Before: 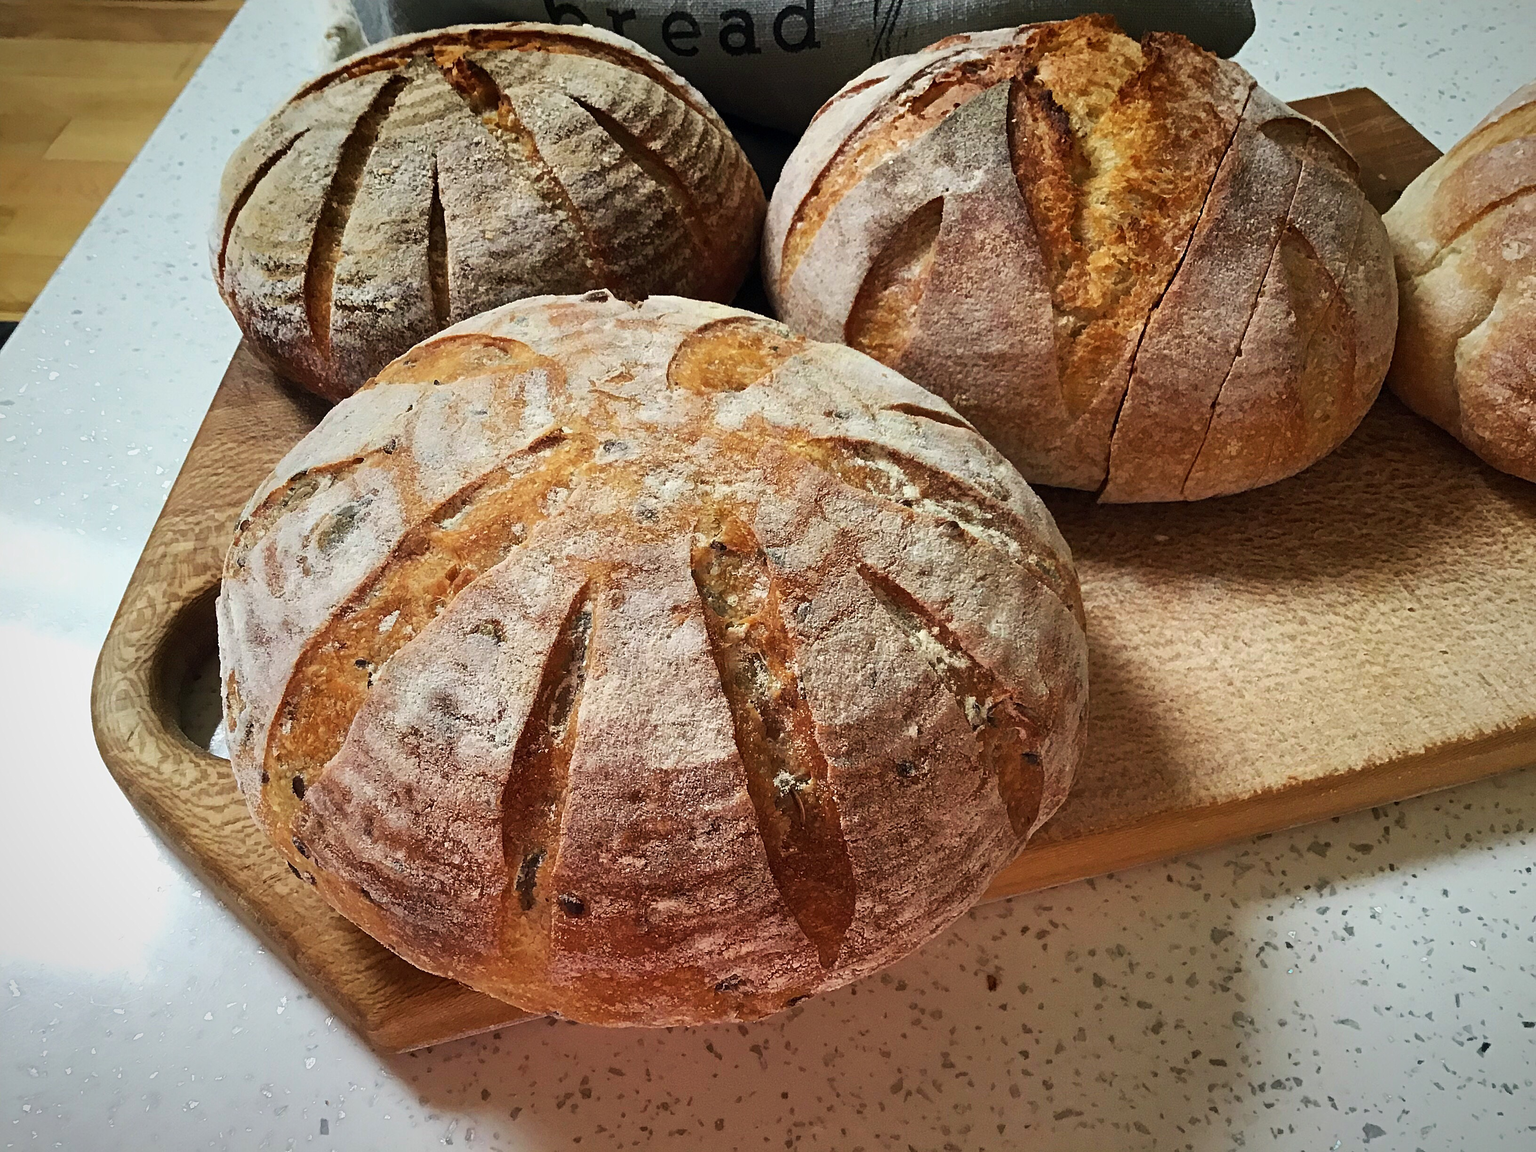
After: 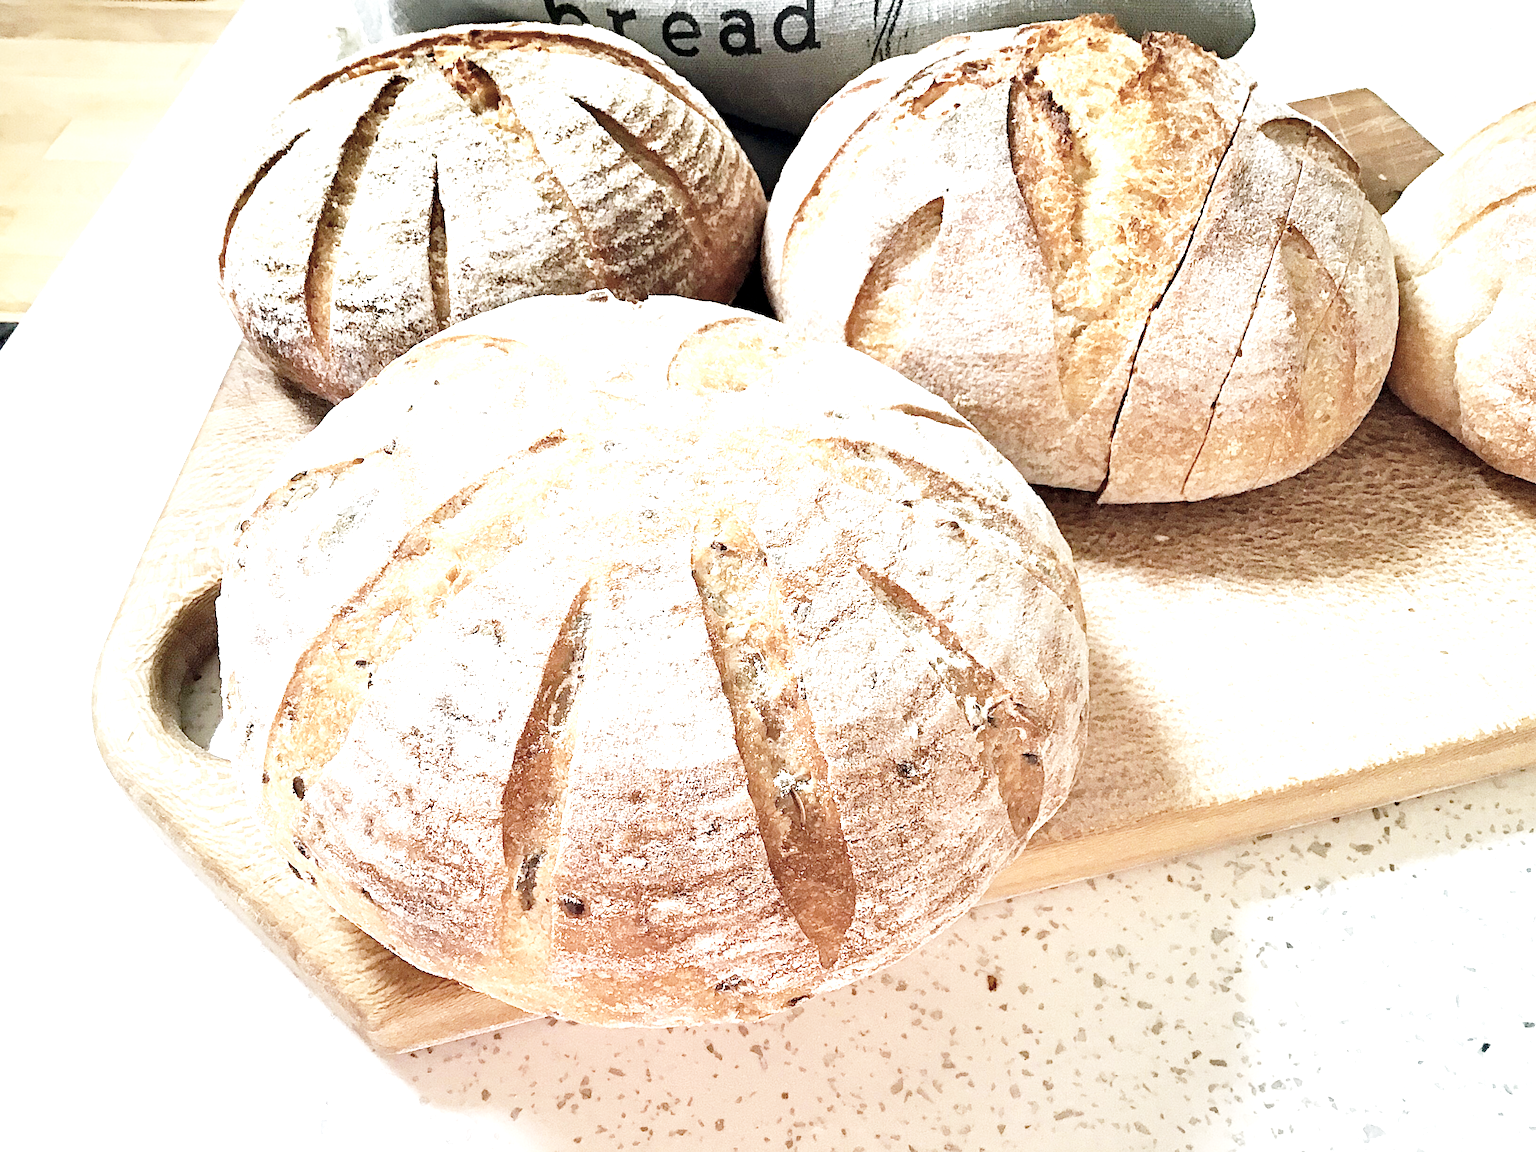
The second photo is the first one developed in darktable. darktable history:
exposure: black level correction 0.001, exposure 1.812 EV, compensate highlight preservation false
contrast brightness saturation: contrast 0.042, saturation 0.07
color correction: highlights b* 0.006, saturation 0.468
base curve: curves: ch0 [(0, 0) (0.028, 0.03) (0.121, 0.232) (0.46, 0.748) (0.859, 0.968) (1, 1)], fusion 1, preserve colors none
